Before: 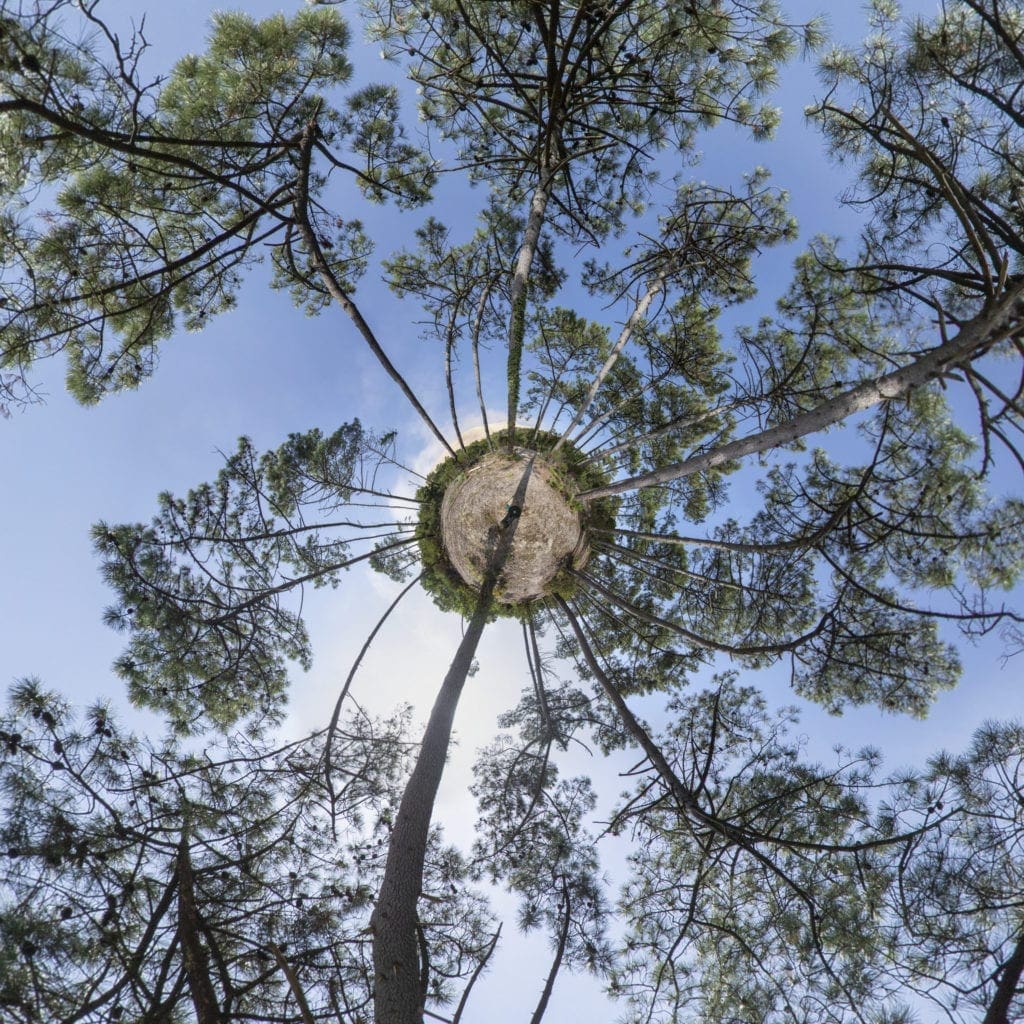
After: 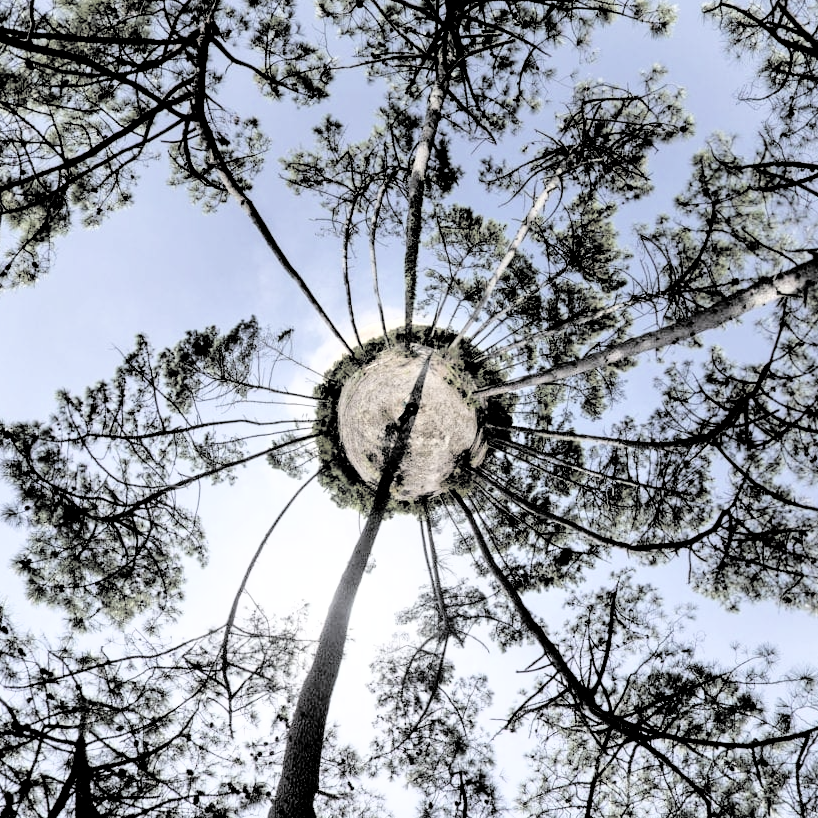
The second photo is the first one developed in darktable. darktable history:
contrast brightness saturation: brightness 0.18, saturation -0.5
tone equalizer: -7 EV 0.13 EV, smoothing diameter 25%, edges refinement/feathering 10, preserve details guided filter
crop and rotate: left 10.071%, top 10.071%, right 10.02%, bottom 10.02%
filmic rgb: middle gray luminance 13.55%, black relative exposure -1.97 EV, white relative exposure 3.1 EV, threshold 6 EV, target black luminance 0%, hardness 1.79, latitude 59.23%, contrast 1.728, highlights saturation mix 5%, shadows ↔ highlights balance -37.52%, add noise in highlights 0, color science v3 (2019), use custom middle-gray values true, iterations of high-quality reconstruction 0, contrast in highlights soft, enable highlight reconstruction true
